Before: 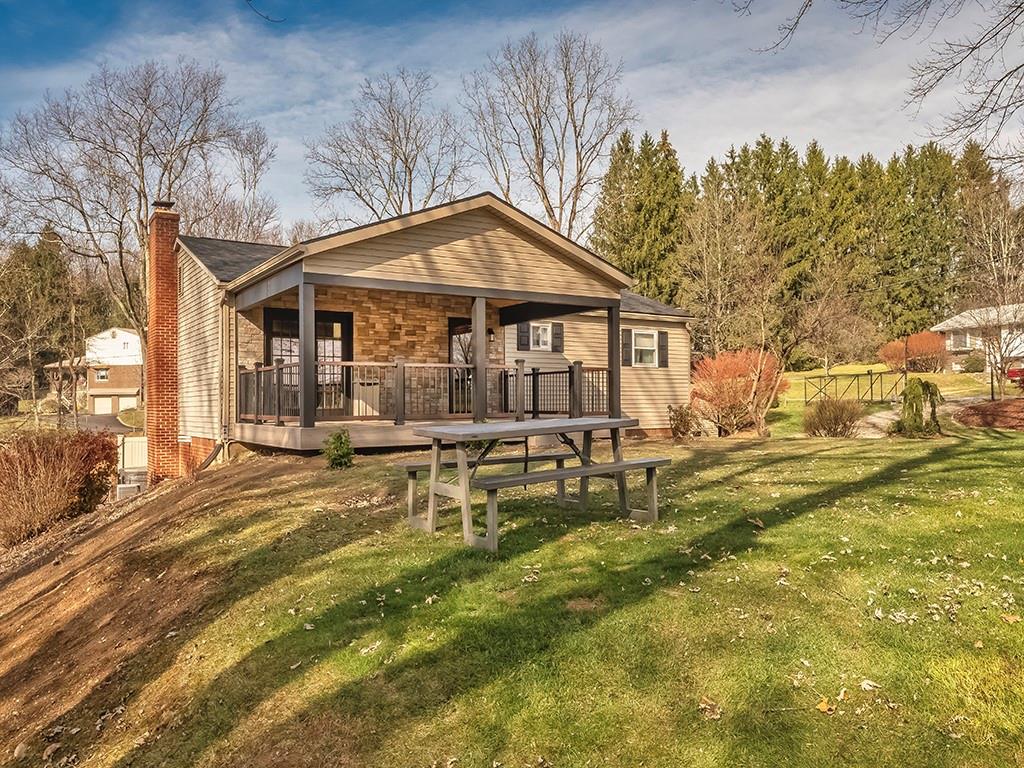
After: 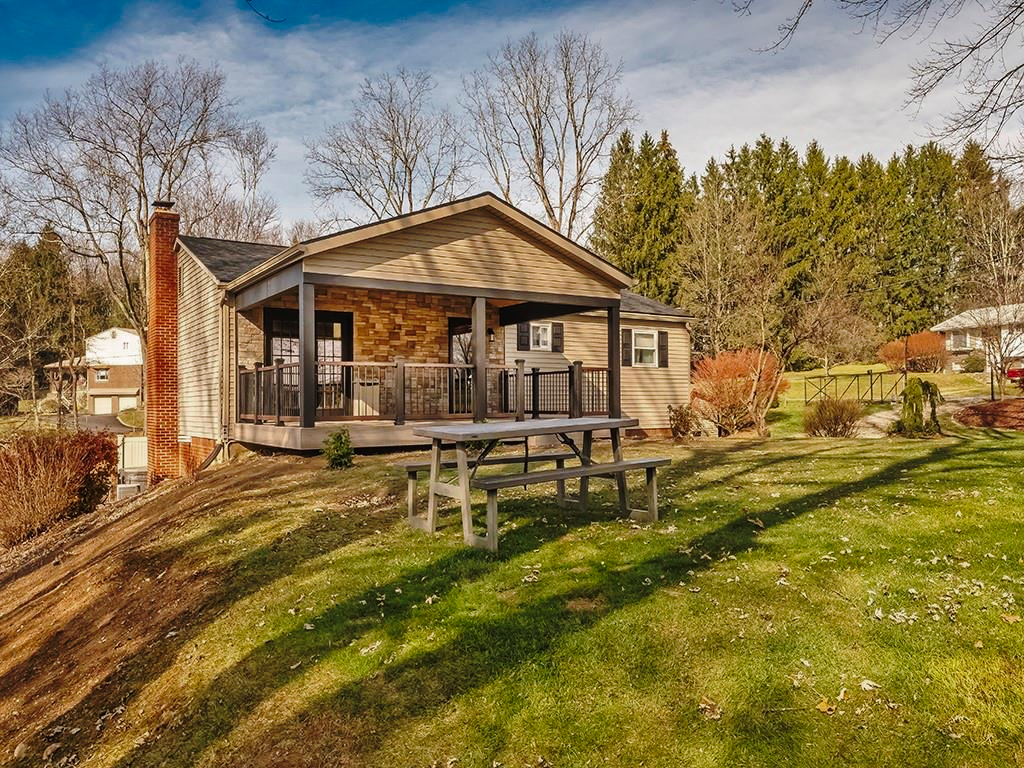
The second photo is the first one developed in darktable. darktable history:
color zones: curves: ch0 [(0, 0.444) (0.143, 0.442) (0.286, 0.441) (0.429, 0.441) (0.571, 0.441) (0.714, 0.441) (0.857, 0.442) (1, 0.444)]
contrast brightness saturation: saturation -0.04
base curve: curves: ch0 [(0, 0) (0.073, 0.04) (0.157, 0.139) (0.492, 0.492) (0.758, 0.758) (1, 1)], preserve colors none
